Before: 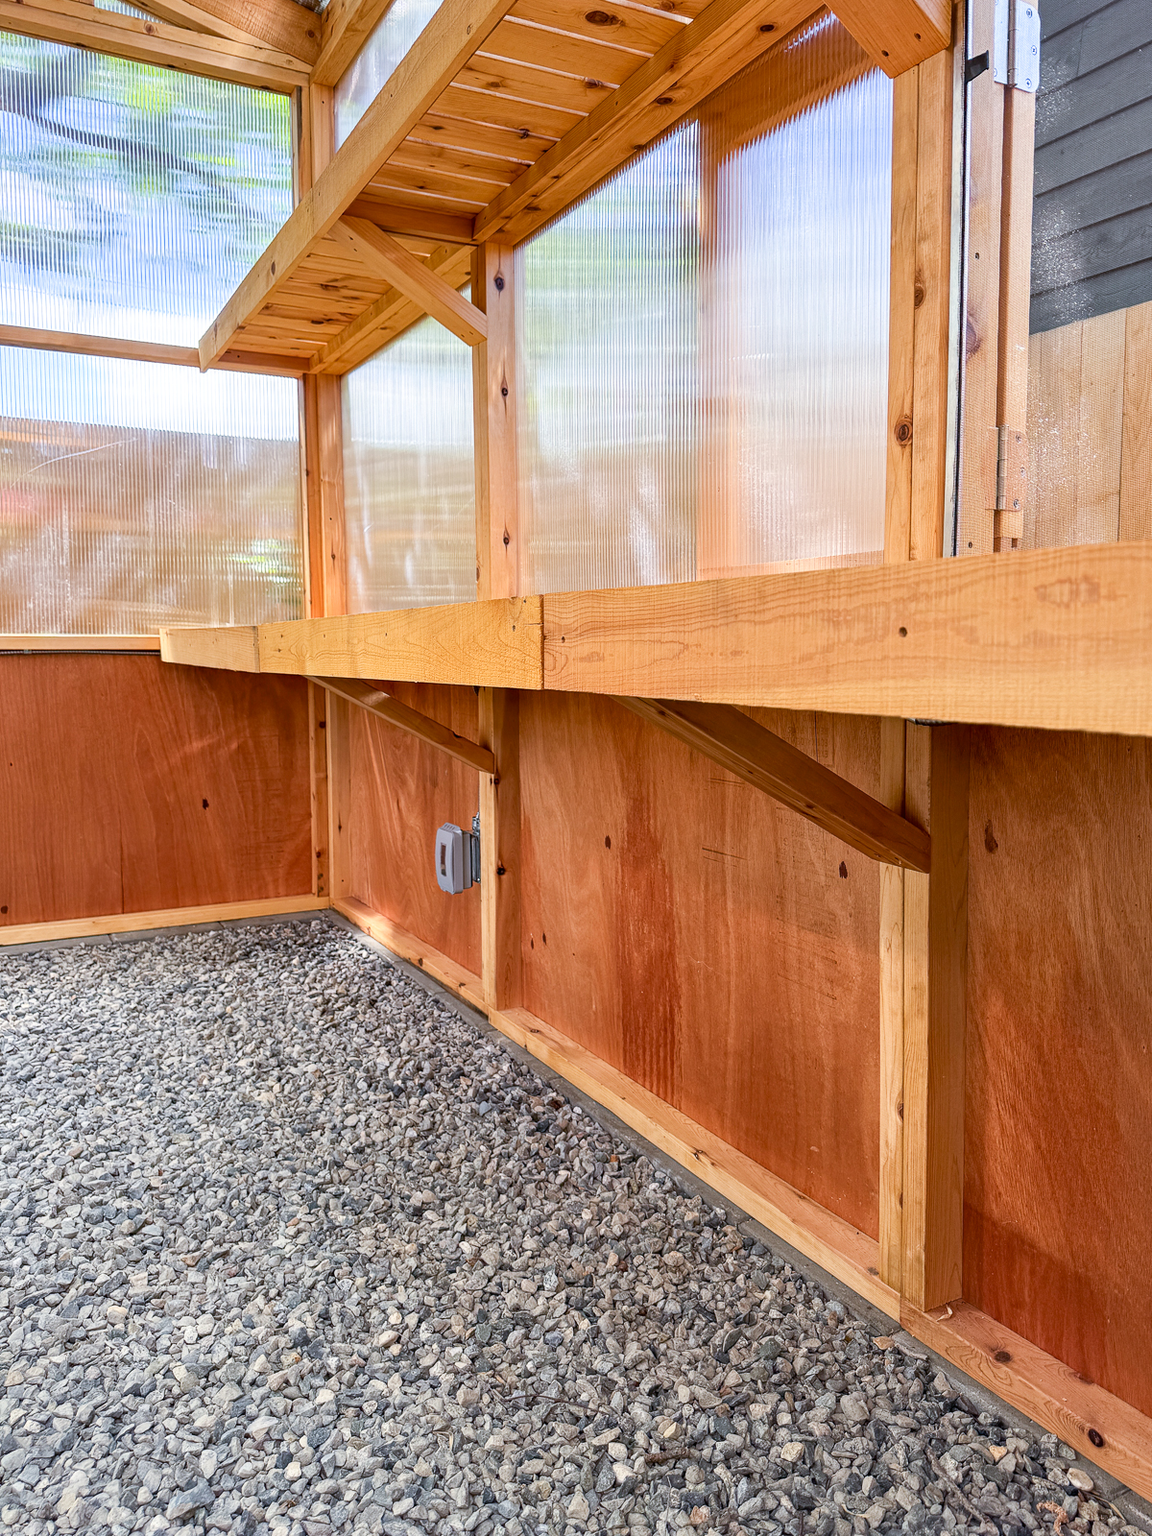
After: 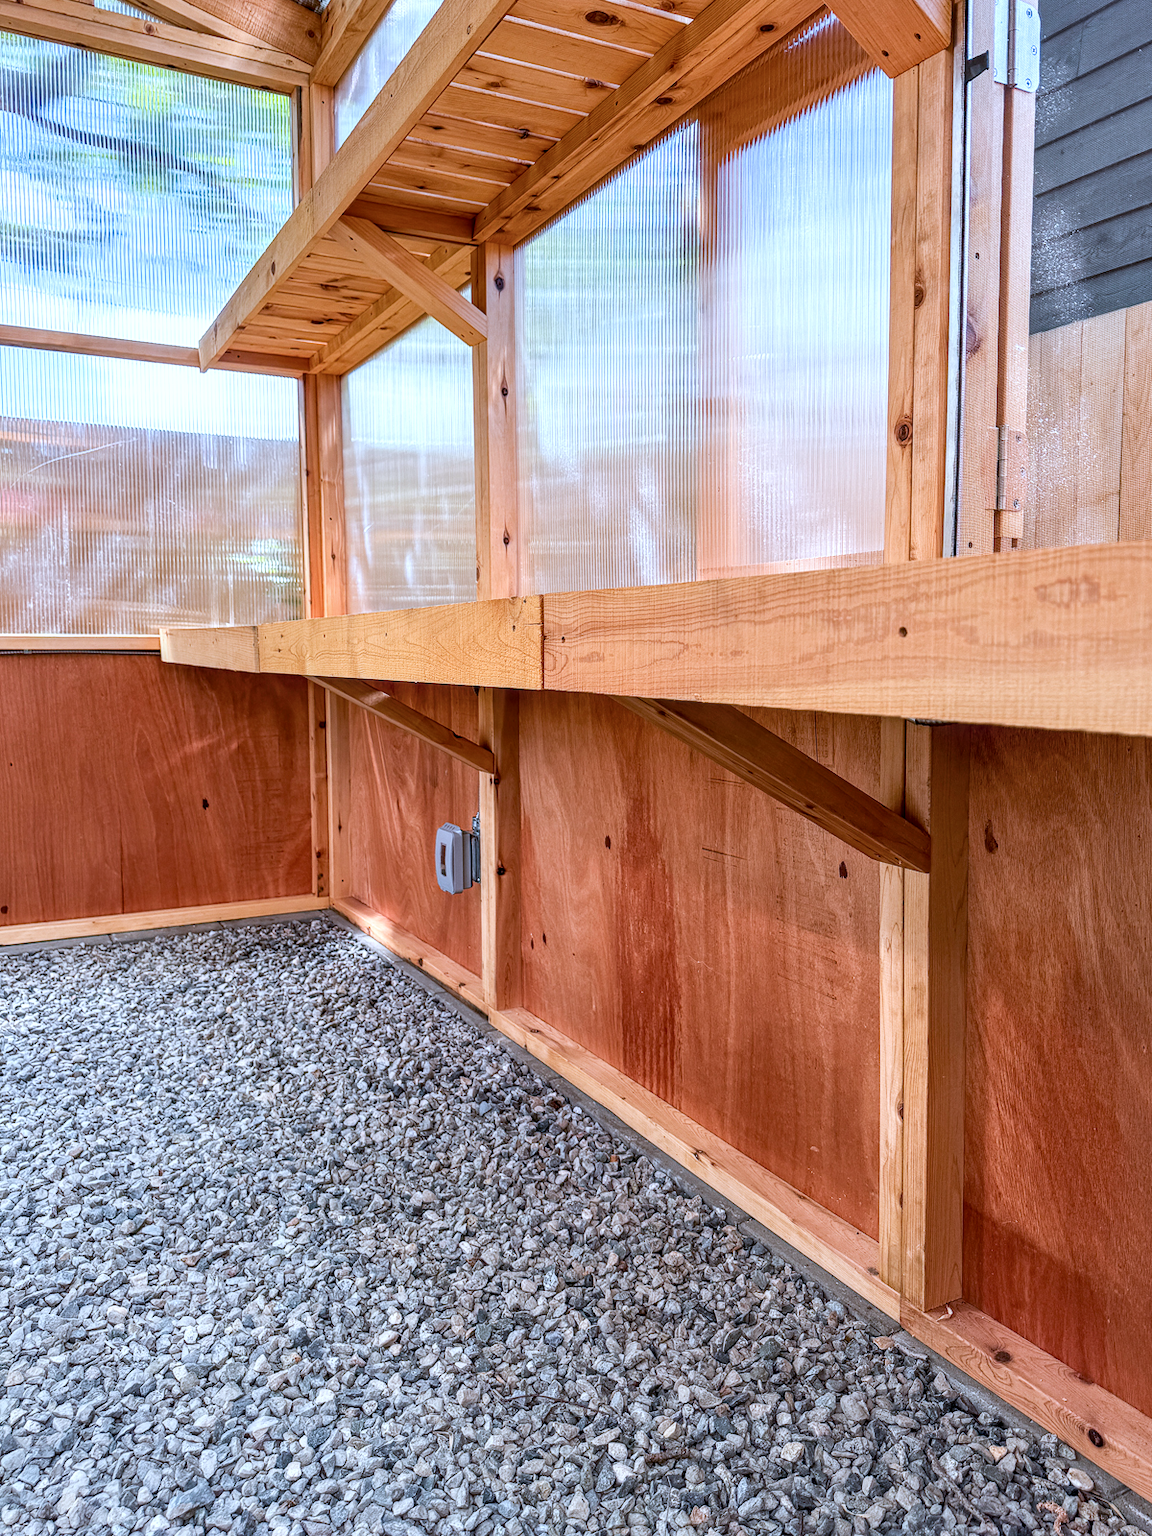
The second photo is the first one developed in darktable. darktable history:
color correction: highlights a* -2.27, highlights b* -18.47
local contrast: detail 130%
